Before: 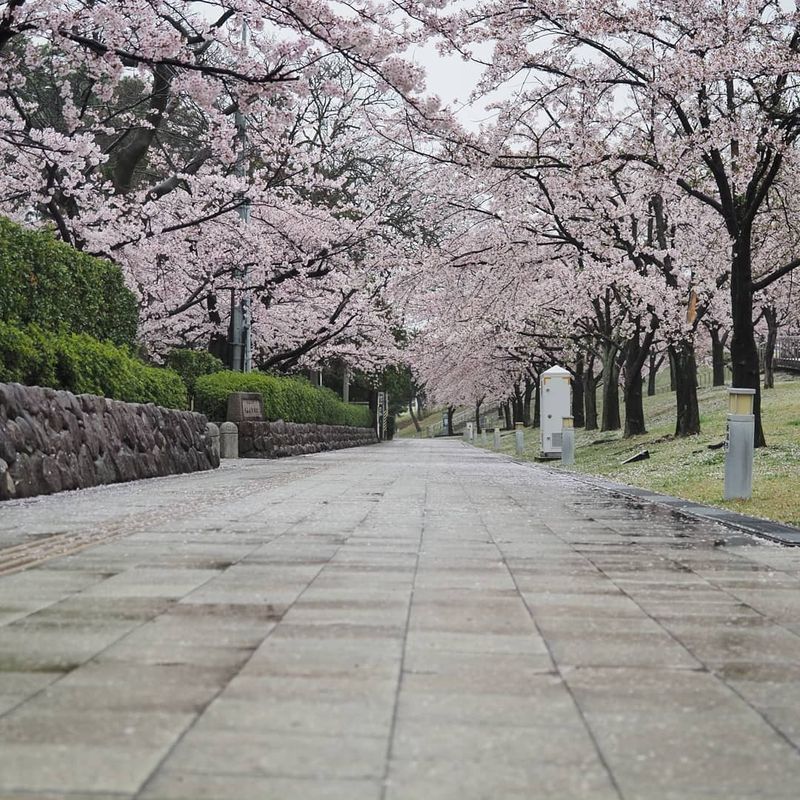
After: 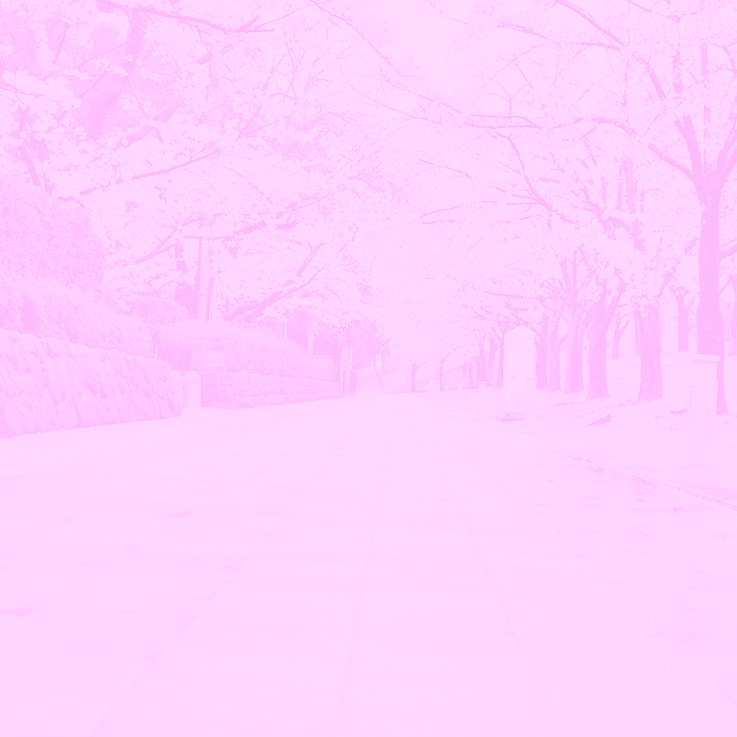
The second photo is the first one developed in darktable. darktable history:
contrast brightness saturation: contrast -0.32, brightness 0.75, saturation -0.78
crop and rotate: angle -1.96°, left 3.097%, top 4.154%, right 1.586%, bottom 0.529%
colorize: hue 331.2°, saturation 75%, source mix 30.28%, lightness 70.52%, version 1
filmic rgb: black relative exposure -7.32 EV, white relative exposure 5.09 EV, hardness 3.2
